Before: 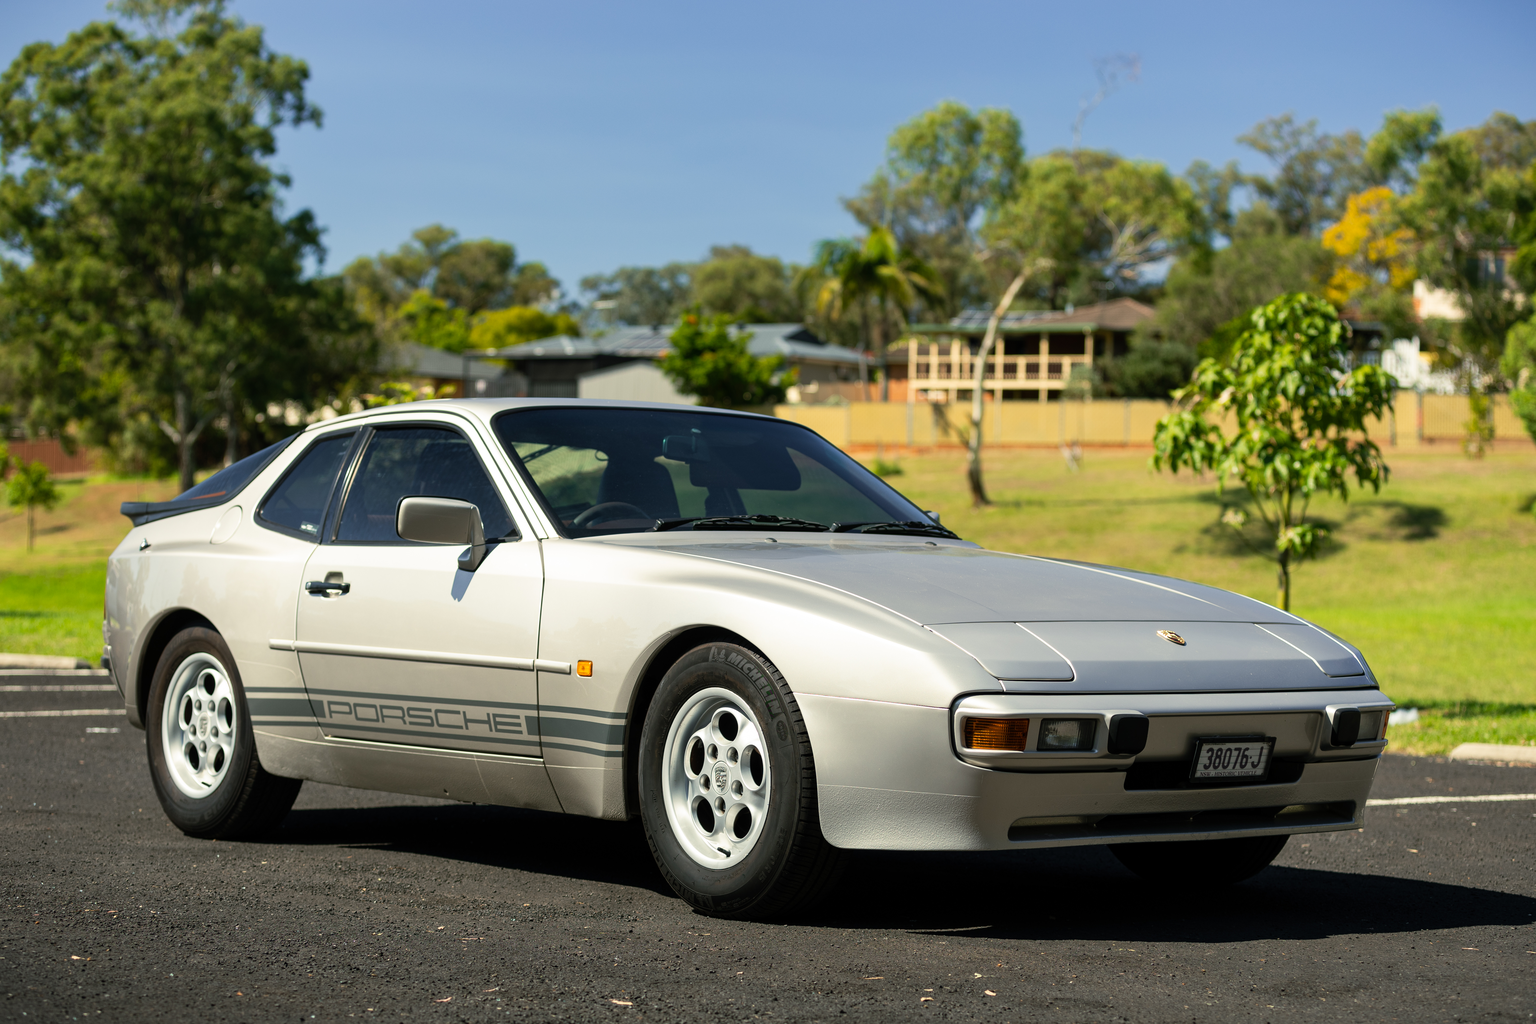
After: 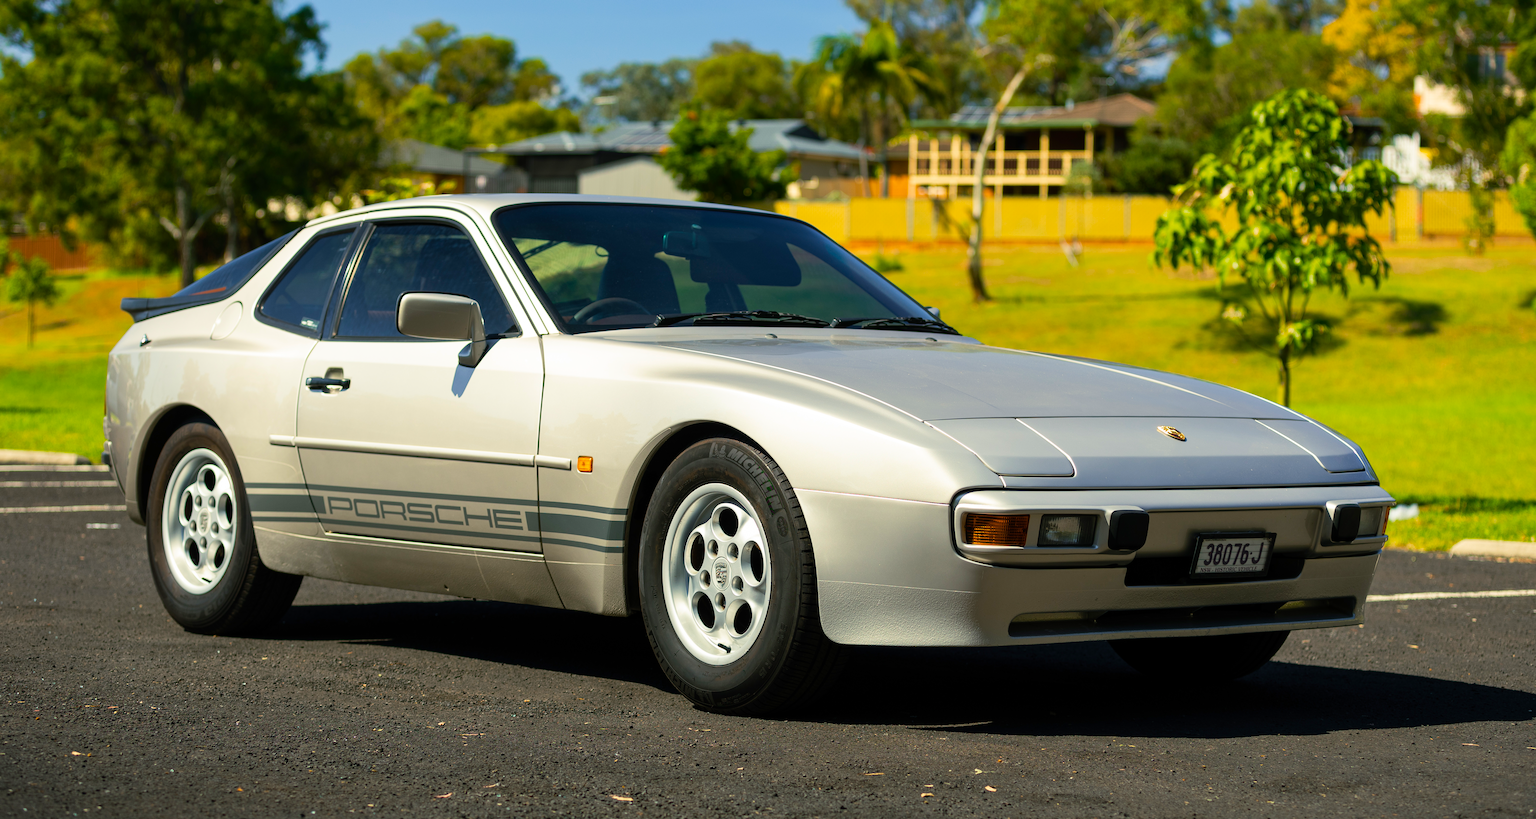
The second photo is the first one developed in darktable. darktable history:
crop and rotate: top 19.998%
color balance rgb: linear chroma grading › global chroma 15%, perceptual saturation grading › global saturation 30%
